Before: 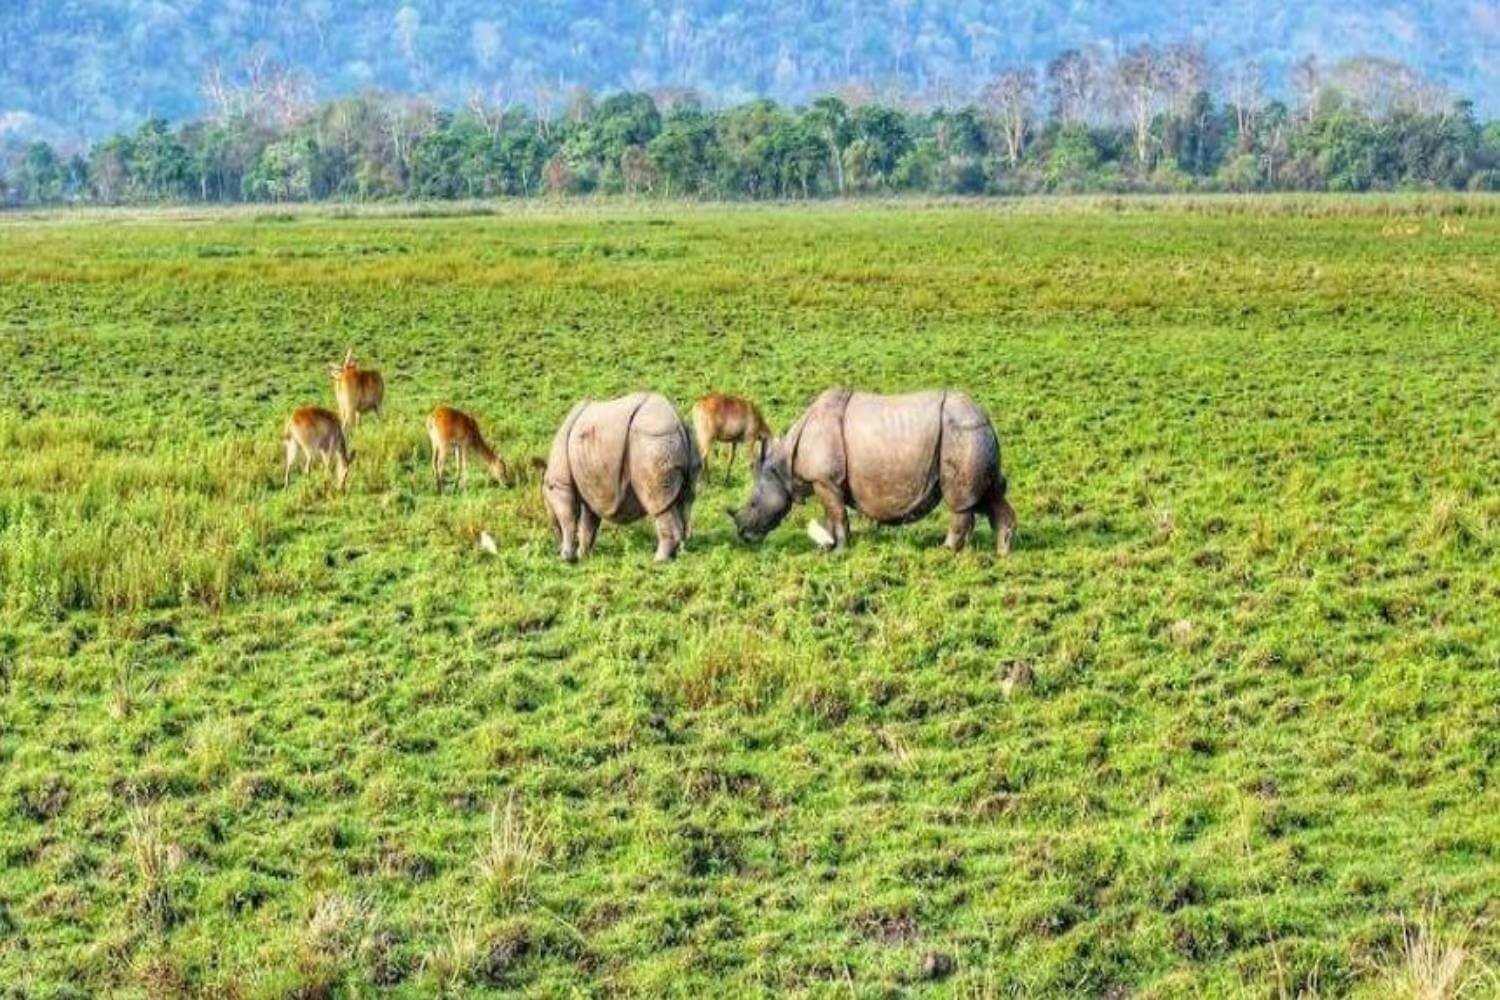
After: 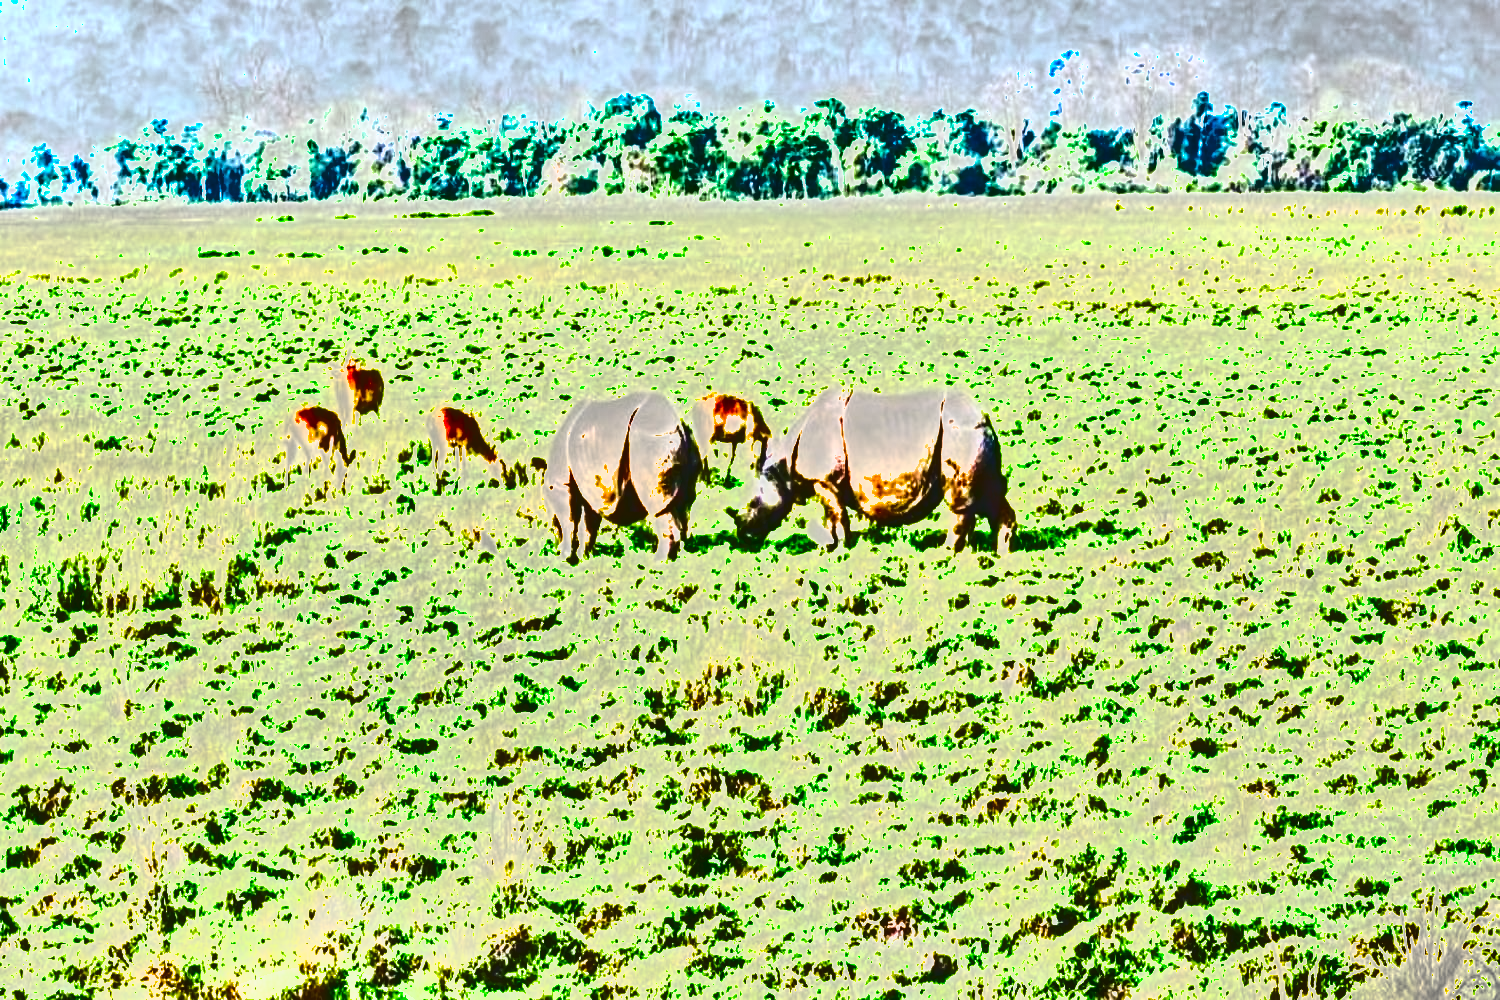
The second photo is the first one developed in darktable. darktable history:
color balance rgb: linear chroma grading › global chroma 8.658%, perceptual saturation grading › global saturation 20%, perceptual saturation grading › highlights -25.742%, perceptual saturation grading › shadows 50.56%
exposure: black level correction 0, exposure 1.924 EV, compensate highlight preservation false
shadows and highlights: radius 103.05, shadows 50.66, highlights -65.96, soften with gaussian
local contrast: detail 109%
